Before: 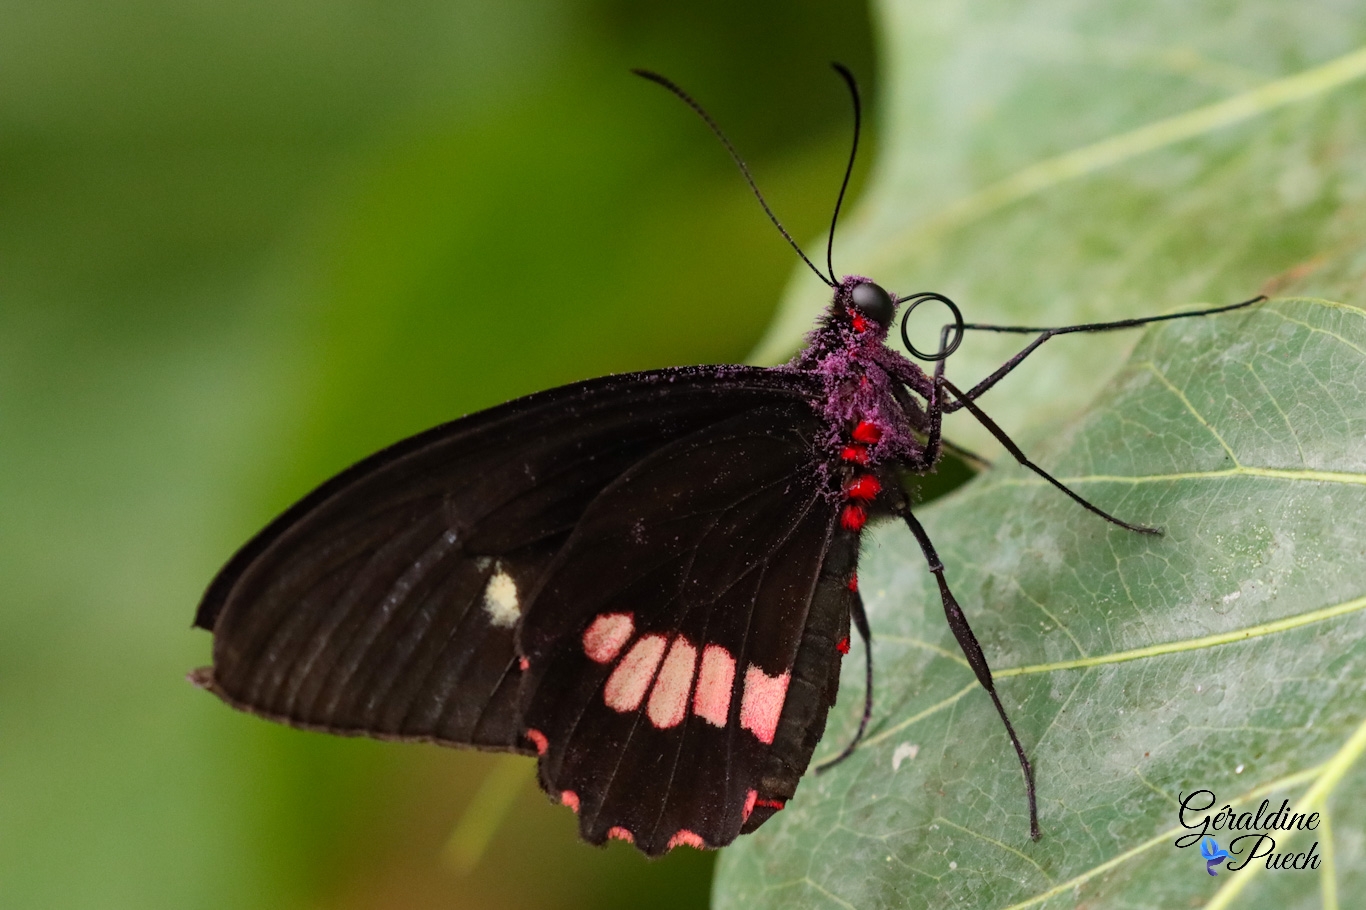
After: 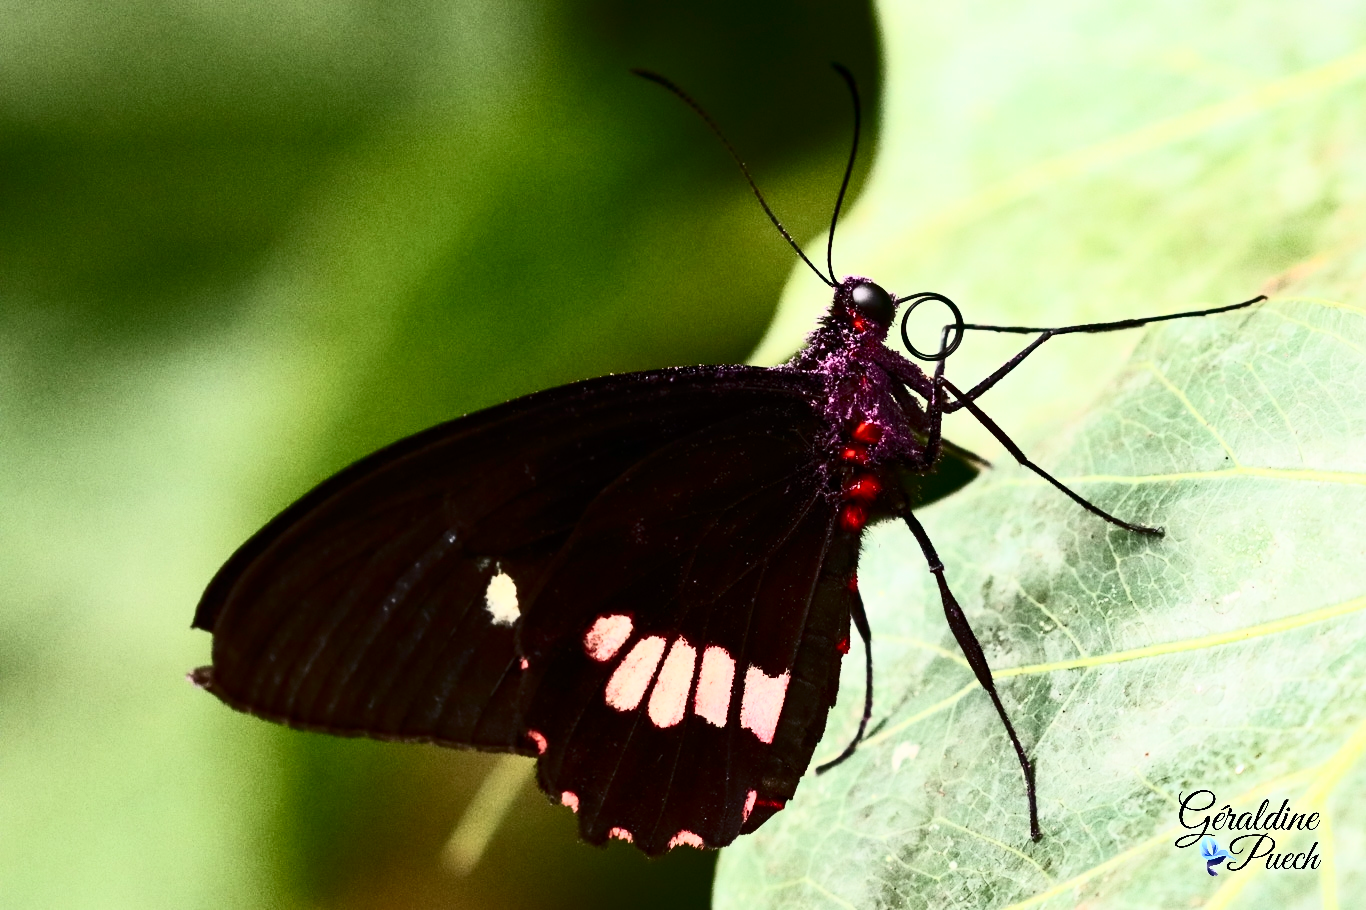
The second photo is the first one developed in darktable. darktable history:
contrast brightness saturation: contrast 0.916, brightness 0.19
exposure: black level correction 0.001, exposure 0.136 EV, compensate highlight preservation false
